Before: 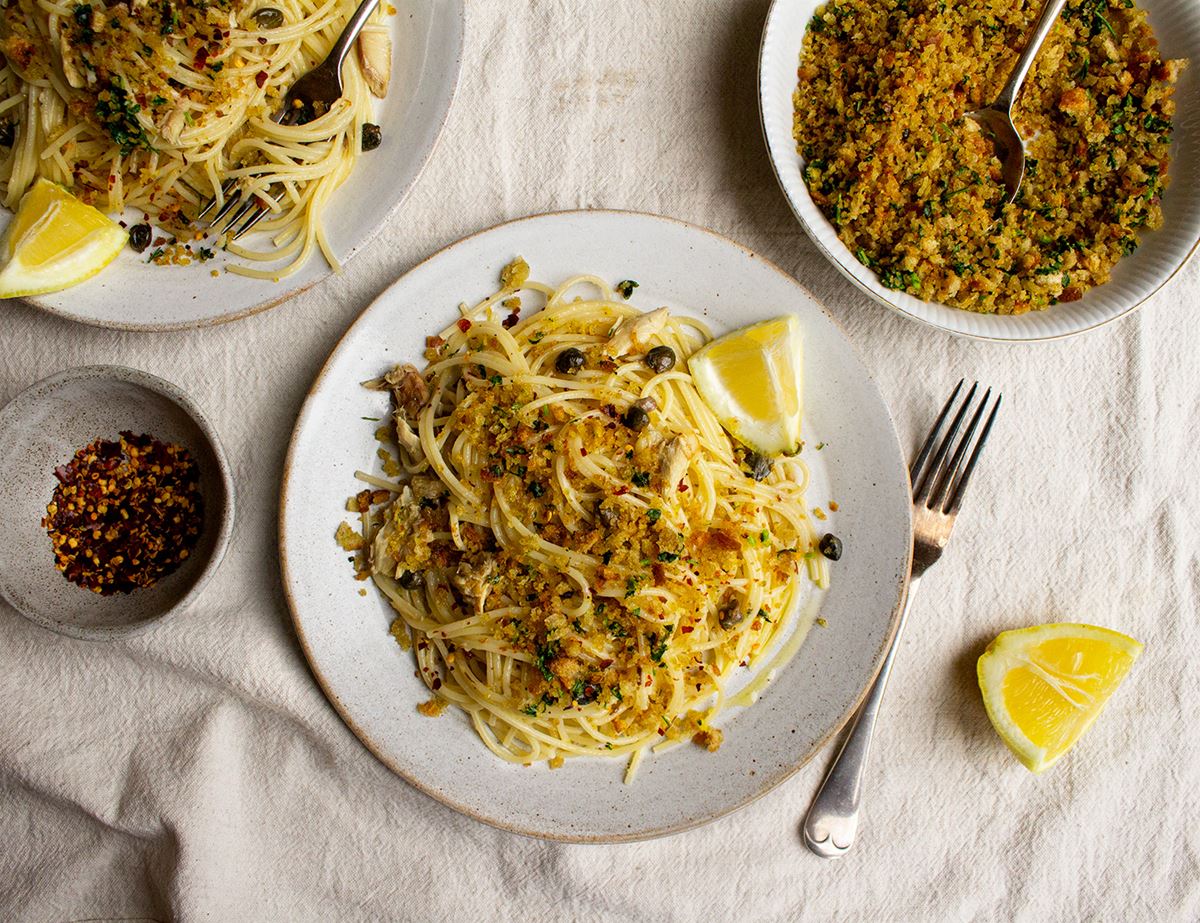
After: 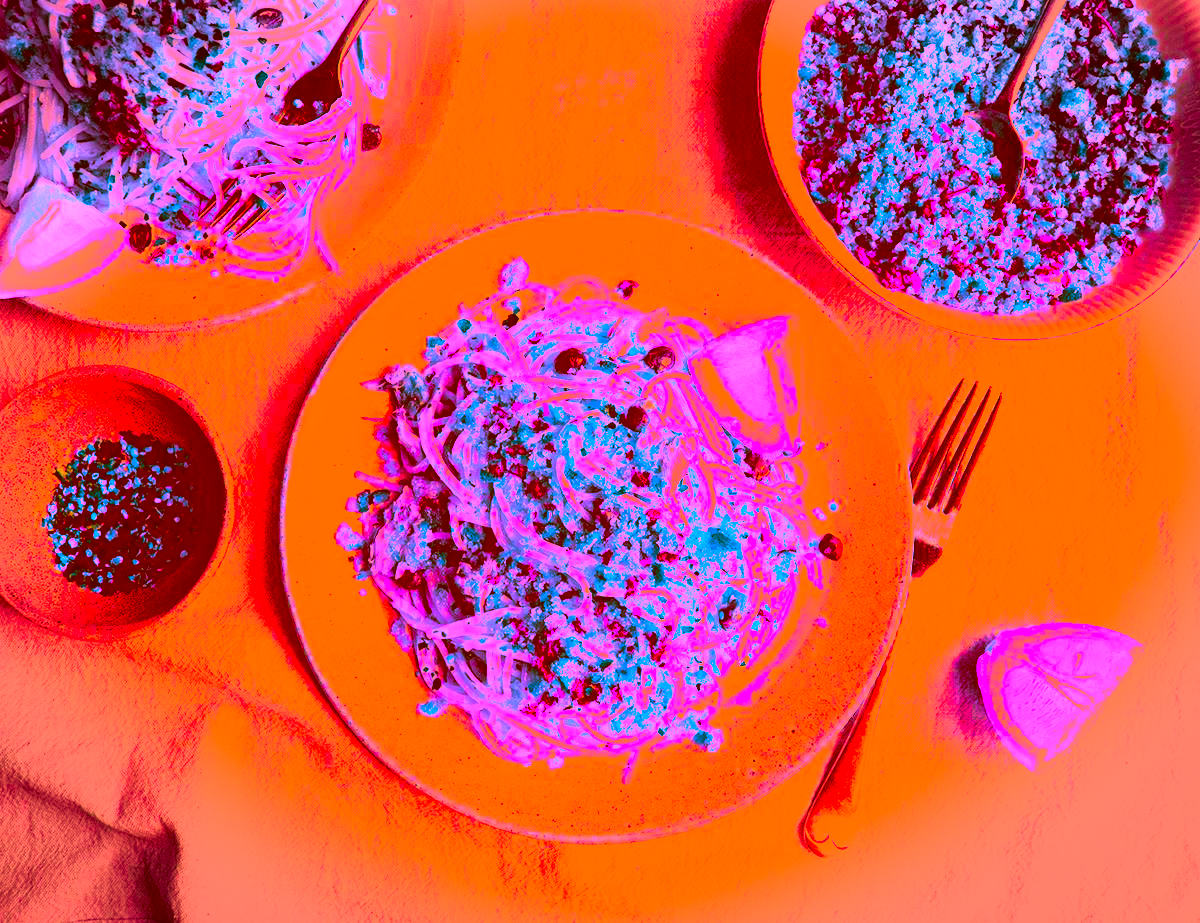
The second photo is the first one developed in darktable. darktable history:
base curve: curves: ch0 [(0, 0) (0.026, 0.03) (0.109, 0.232) (0.351, 0.748) (0.669, 0.968) (1, 1)], preserve colors none
color correction: highlights a* -38.89, highlights b* -39.92, shadows a* -39.72, shadows b* -39.66, saturation -2.95
contrast equalizer: octaves 7, y [[0.5 ×6], [0.5 ×6], [0.5, 0.5, 0.501, 0.545, 0.707, 0.863], [0 ×6], [0 ×6]]
vignetting: fall-off start 90.74%, fall-off radius 39.52%, brightness -0.46, saturation -0.293, width/height ratio 1.214, shape 1.29, dithering 8-bit output
